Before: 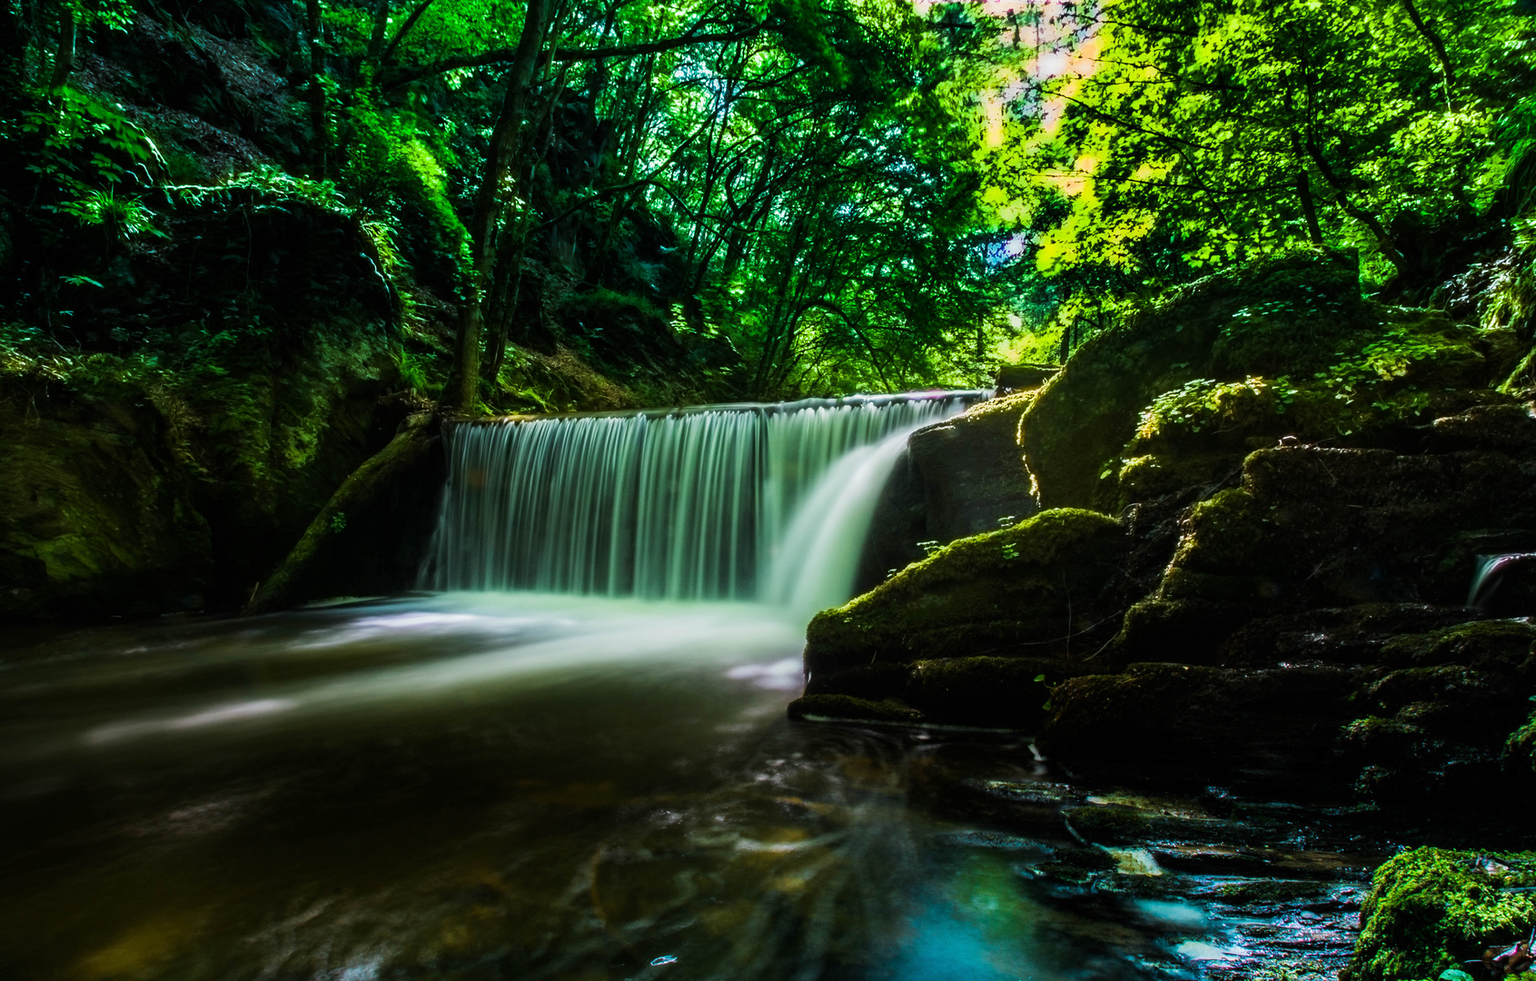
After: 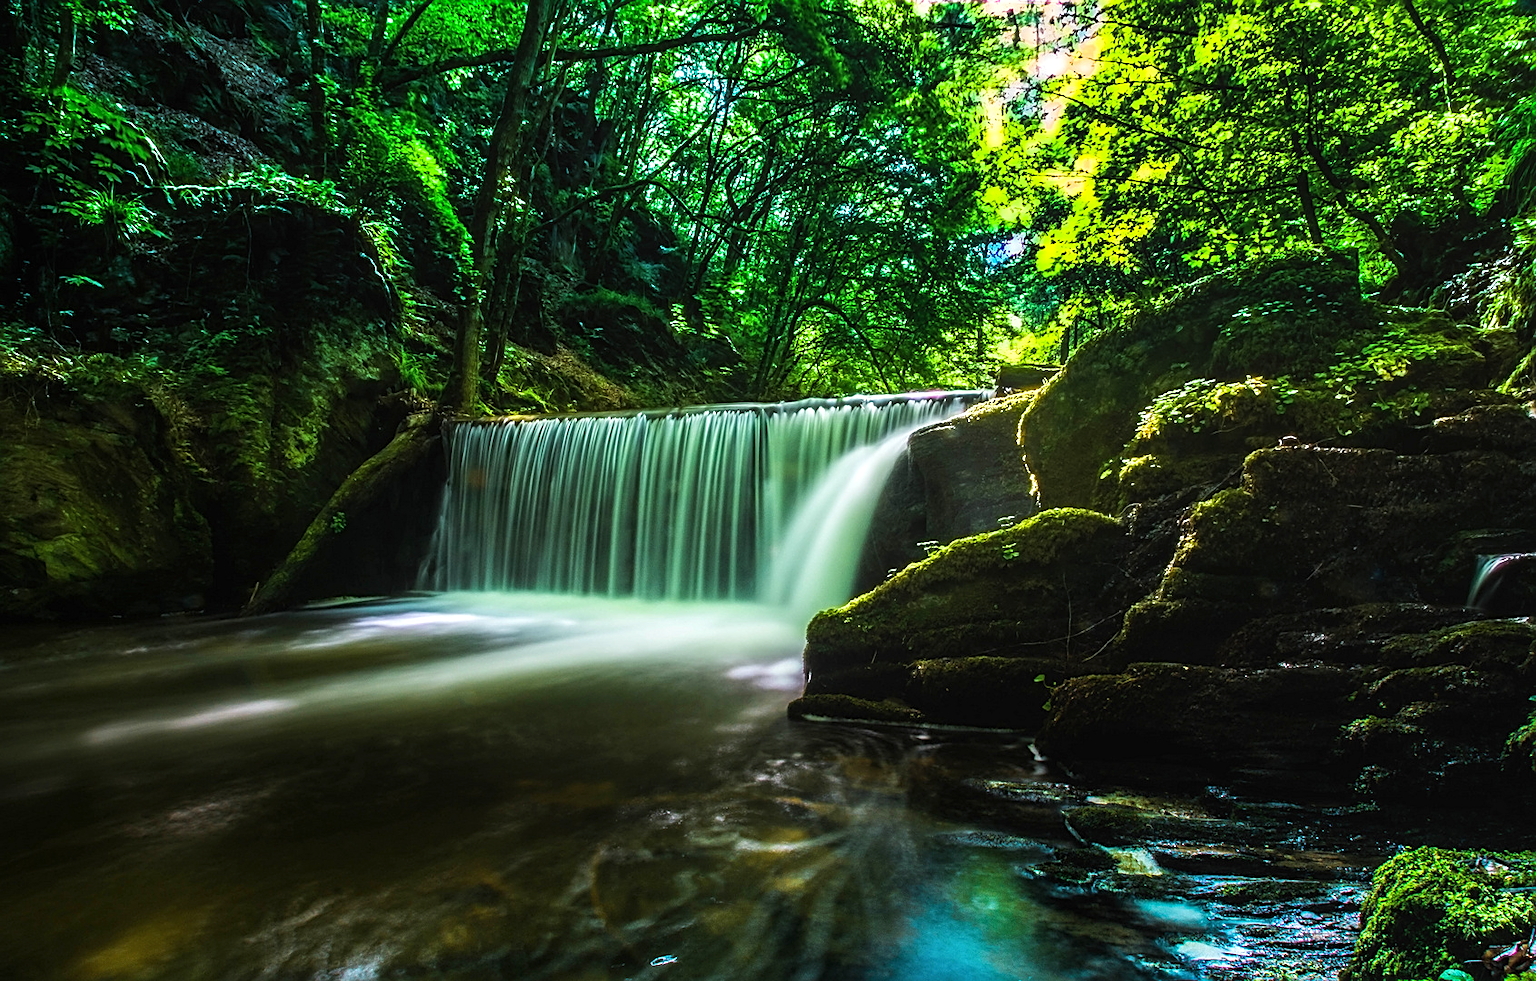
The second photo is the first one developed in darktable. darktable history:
exposure: black level correction 0, exposure 0.59 EV, compensate highlight preservation false
local contrast: detail 110%
sharpen: on, module defaults
